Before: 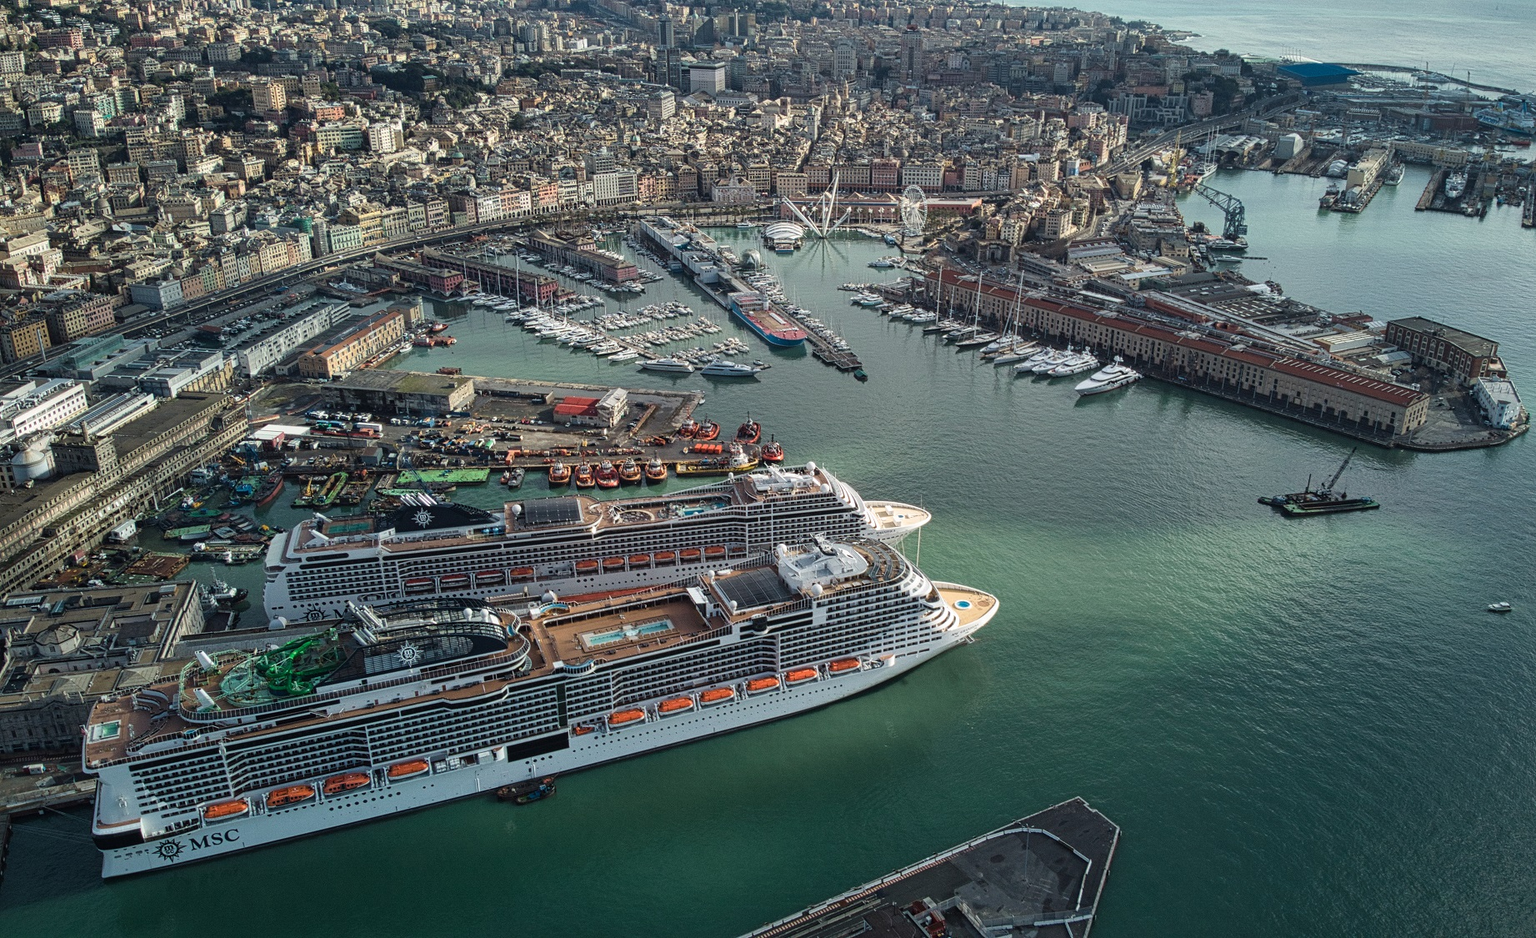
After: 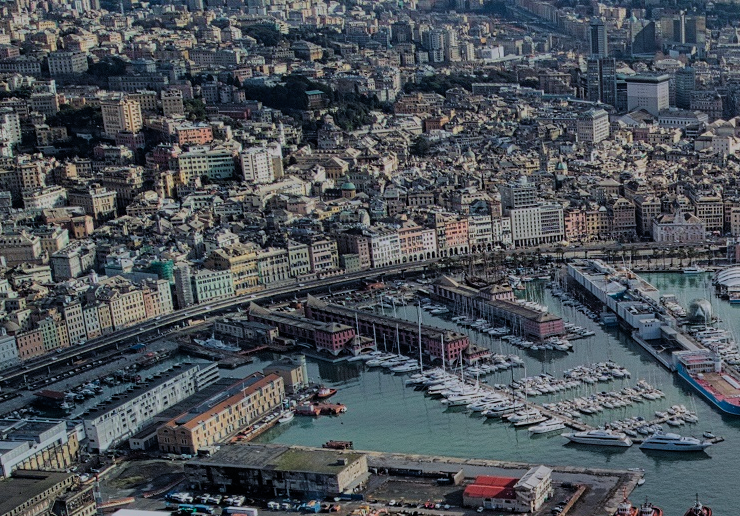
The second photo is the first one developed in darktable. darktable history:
color calibration: illuminant as shot in camera, x 0.358, y 0.373, temperature 4628.91 K
crop and rotate: left 10.95%, top 0.081%, right 48.88%, bottom 53.982%
color balance rgb: shadows lift › chroma 1.987%, shadows lift › hue 266.01°, perceptual saturation grading › global saturation 19.32%, global vibrance 9.629%
exposure: exposure 0.174 EV, compensate exposure bias true, compensate highlight preservation false
filmic rgb: middle gray luminance 29.83%, black relative exposure -8.92 EV, white relative exposure 6.99 EV, target black luminance 0%, hardness 2.91, latitude 2.19%, contrast 0.962, highlights saturation mix 4.57%, shadows ↔ highlights balance 11.39%, add noise in highlights 0.001, color science v3 (2019), use custom middle-gray values true, contrast in highlights soft
